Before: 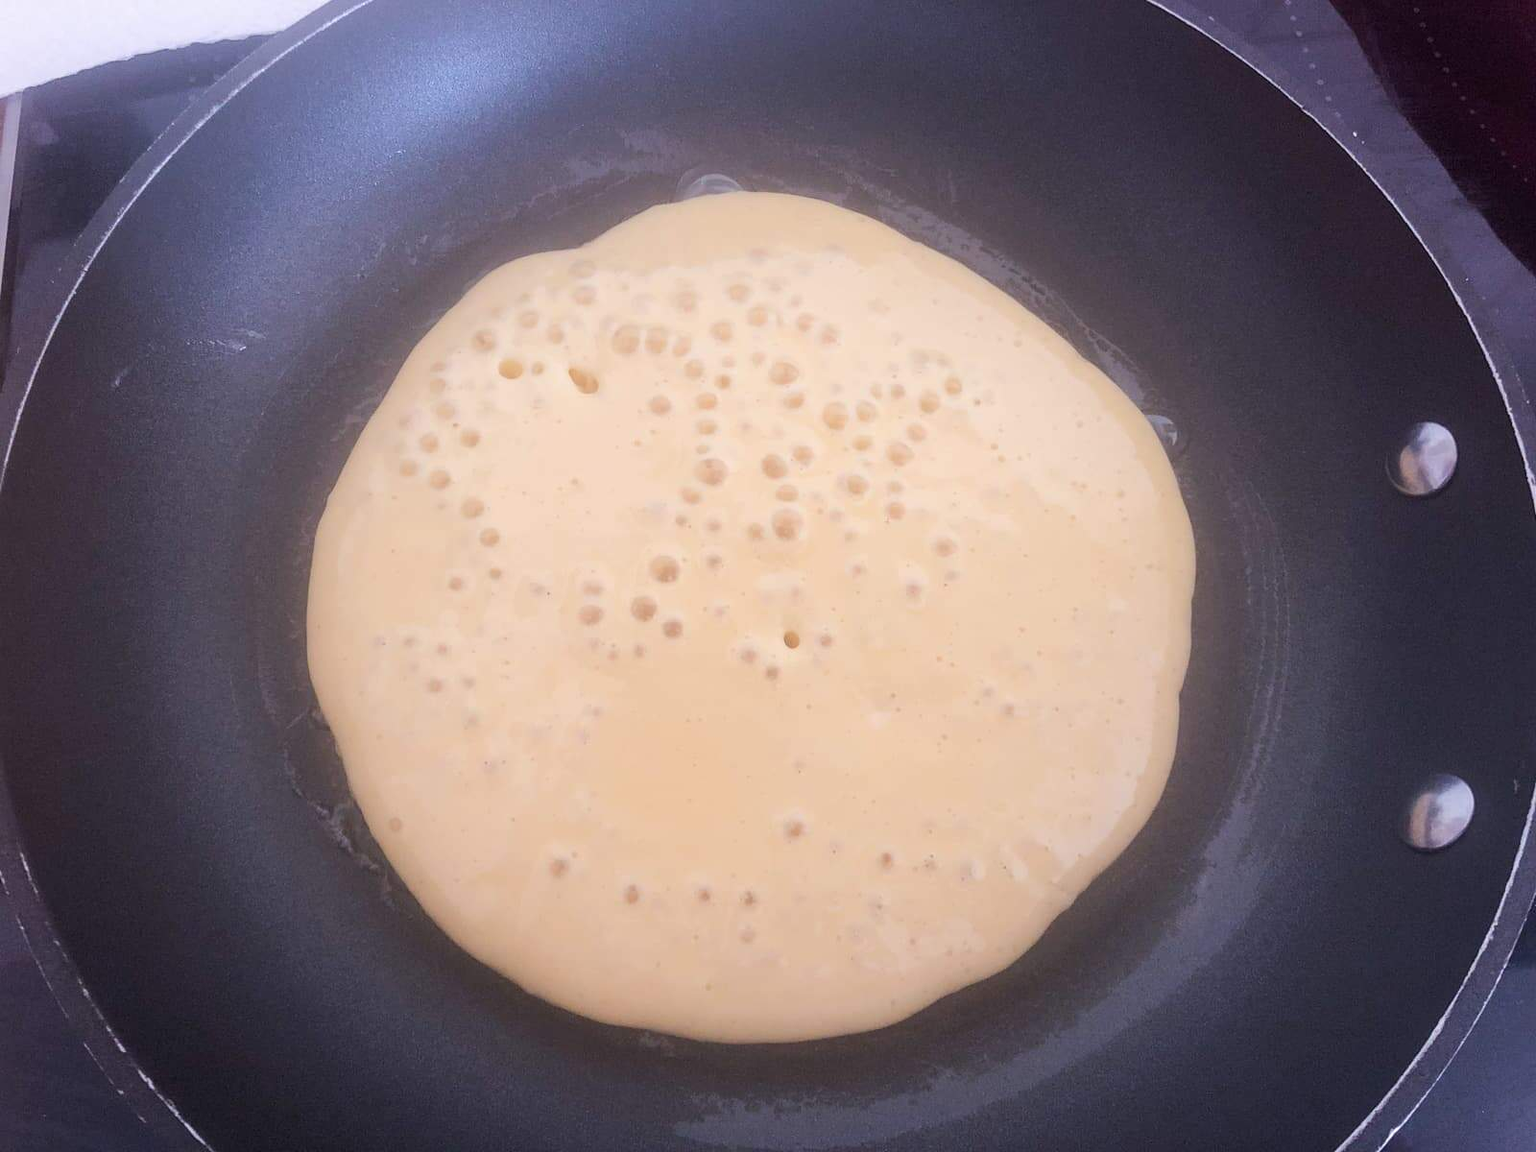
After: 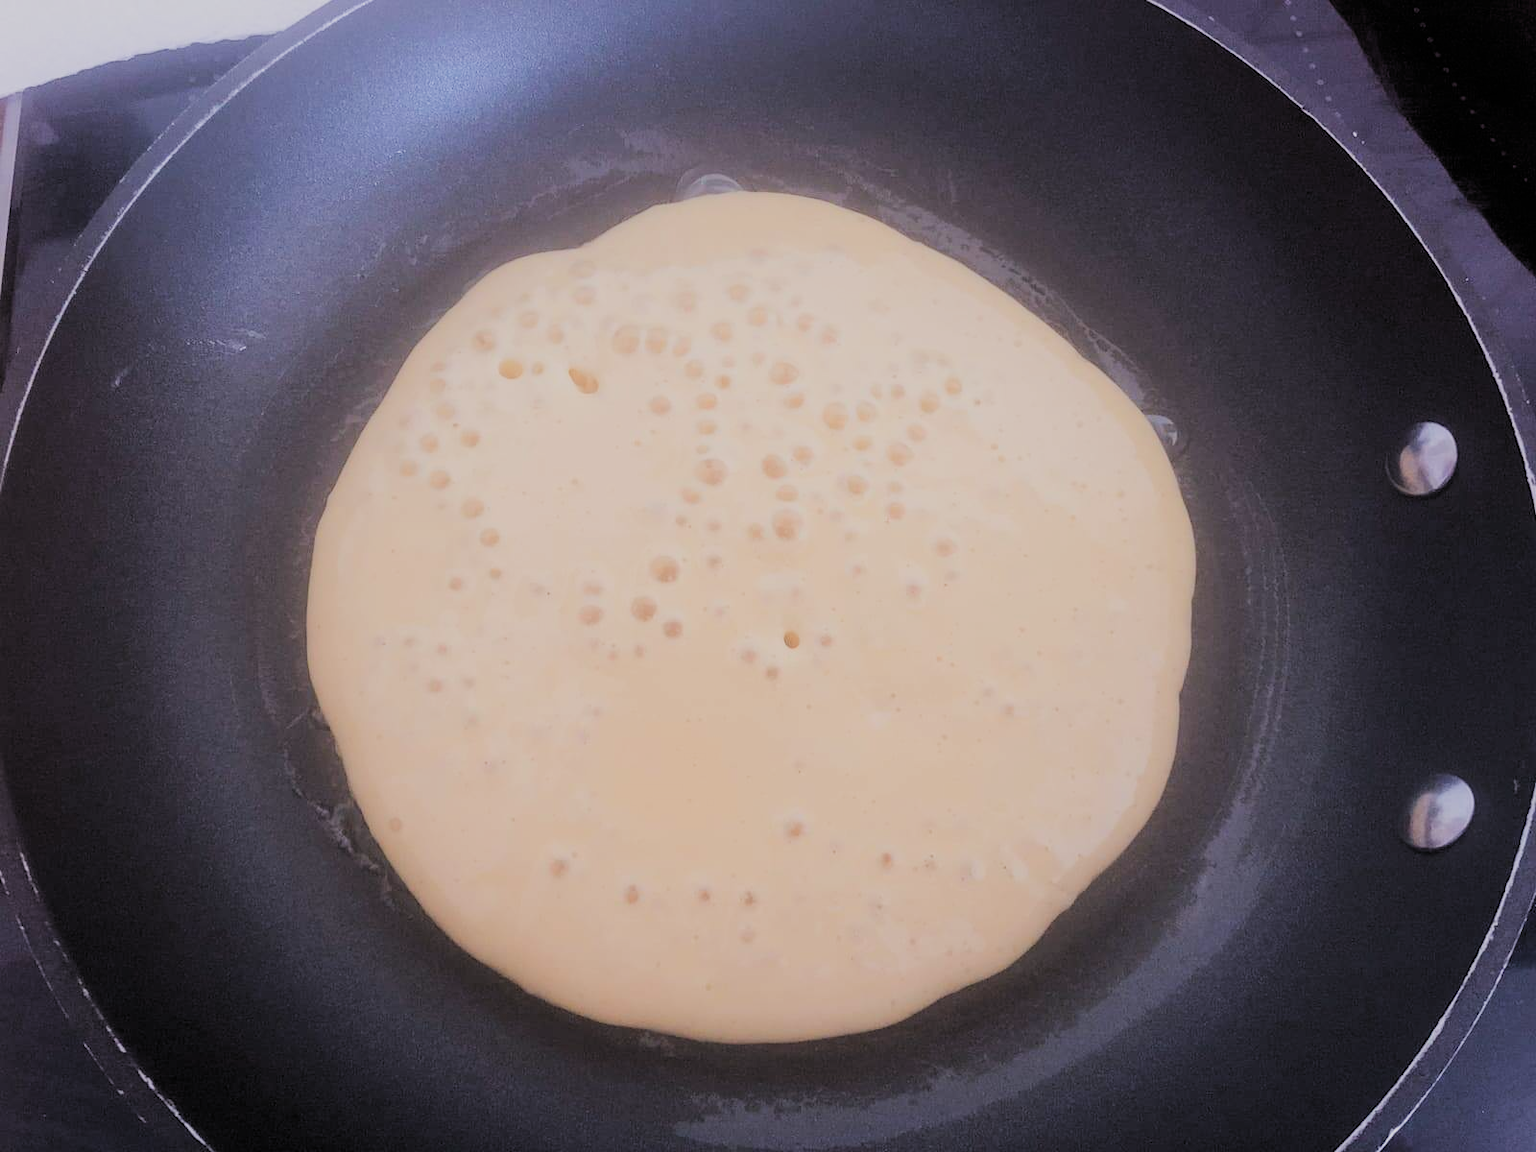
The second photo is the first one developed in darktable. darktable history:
filmic rgb: black relative exposure -5.02 EV, white relative exposure 3.99 EV, hardness 2.88, contrast 1.097, preserve chrominance RGB euclidean norm, color science v5 (2021), contrast in shadows safe, contrast in highlights safe
